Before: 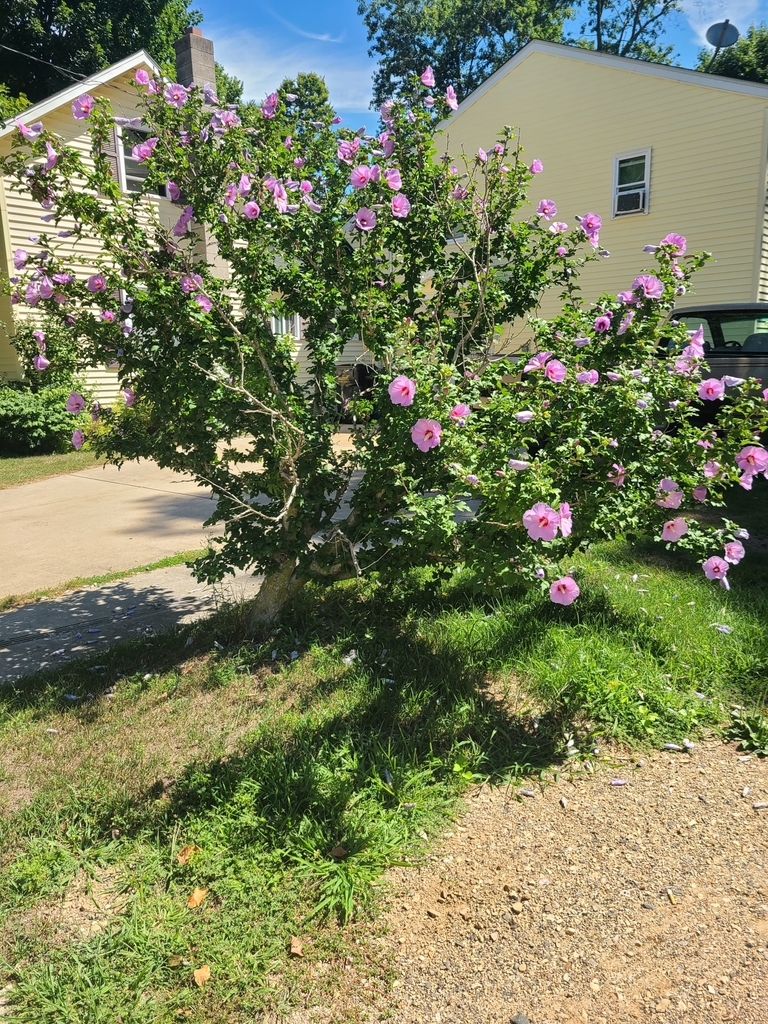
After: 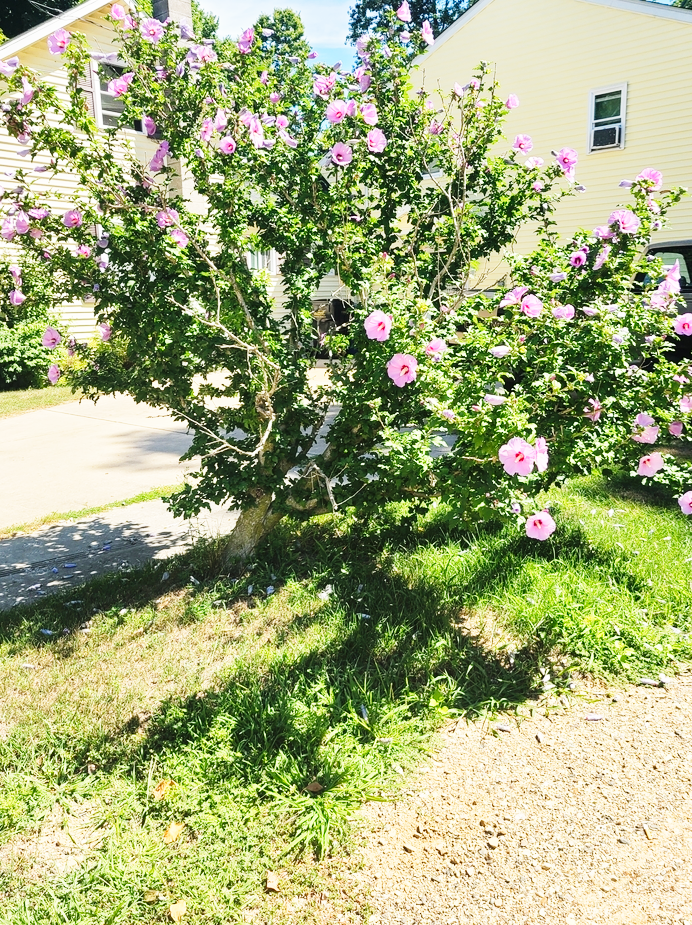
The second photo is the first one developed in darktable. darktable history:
base curve: curves: ch0 [(0, 0) (0.018, 0.026) (0.143, 0.37) (0.33, 0.731) (0.458, 0.853) (0.735, 0.965) (0.905, 0.986) (1, 1)], preserve colors none
crop: left 3.227%, top 6.432%, right 6.581%, bottom 3.183%
